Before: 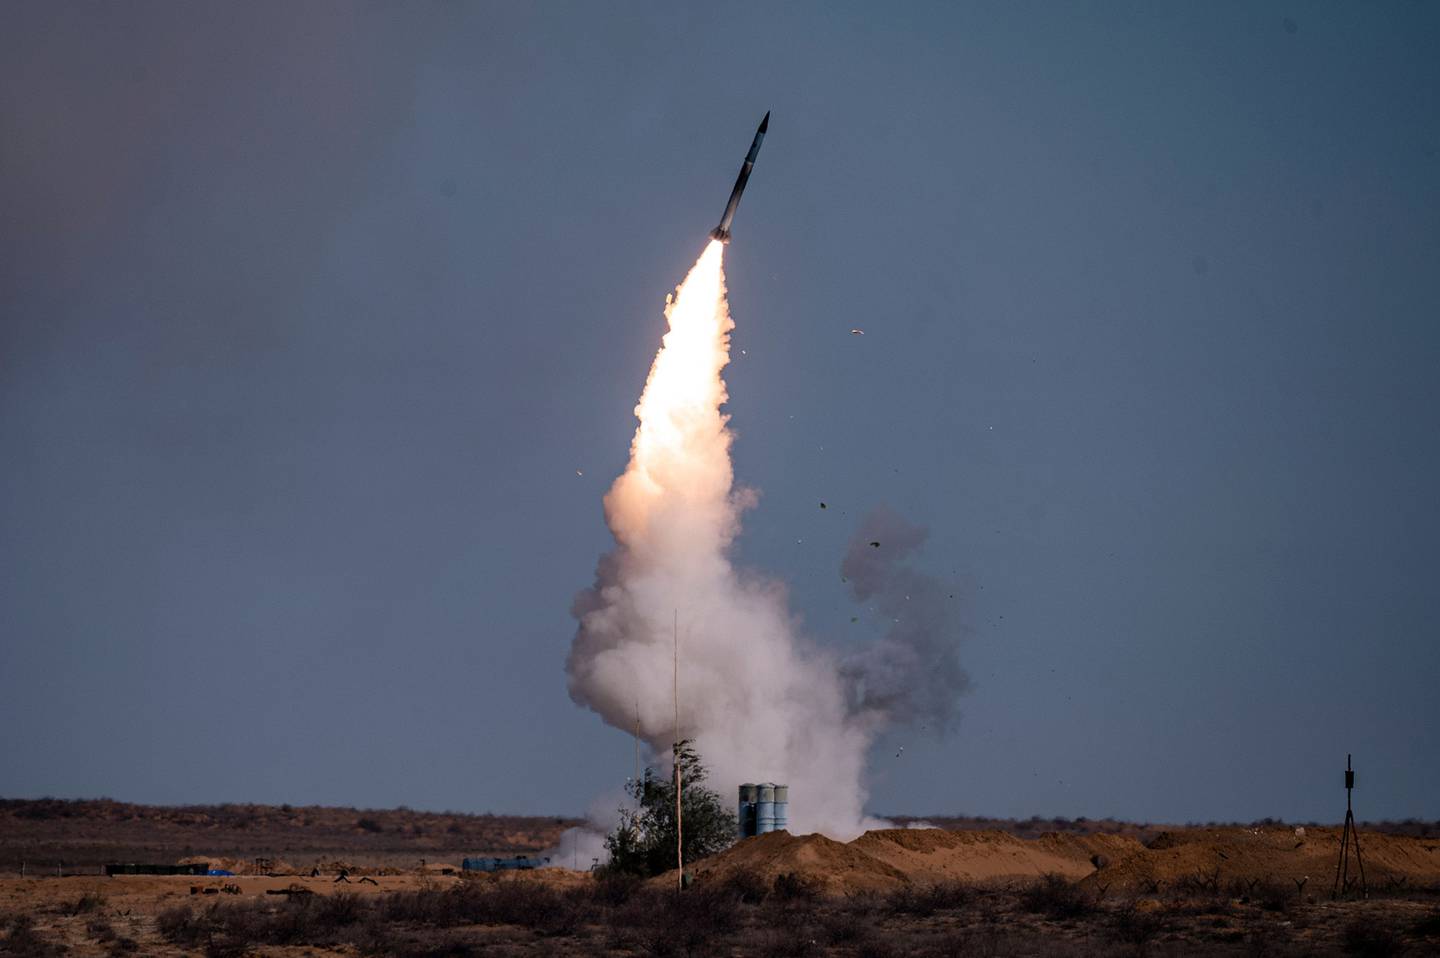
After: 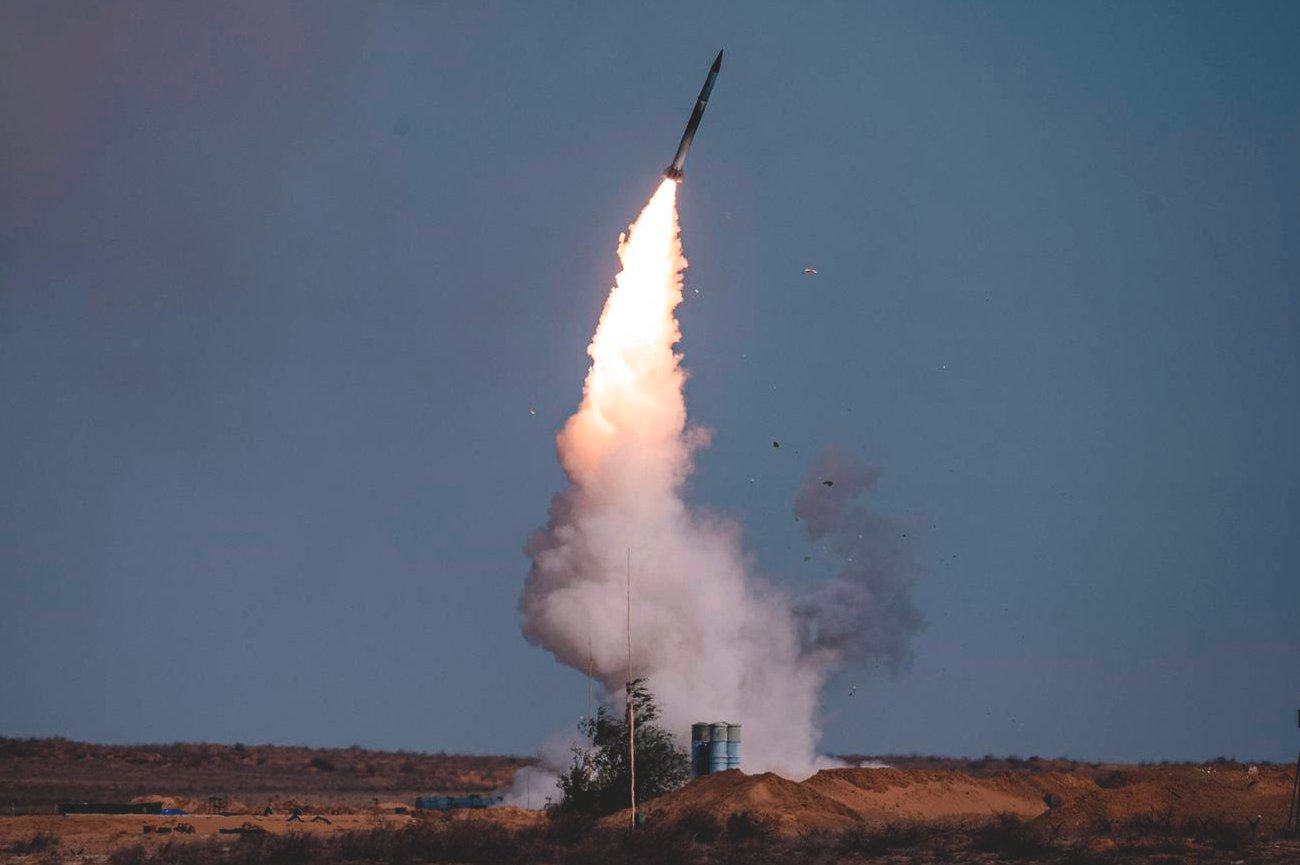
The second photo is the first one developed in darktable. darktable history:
crop: left 3.305%, top 6.436%, right 6.389%, bottom 3.258%
exposure: black level correction -0.015, compensate highlight preservation false
